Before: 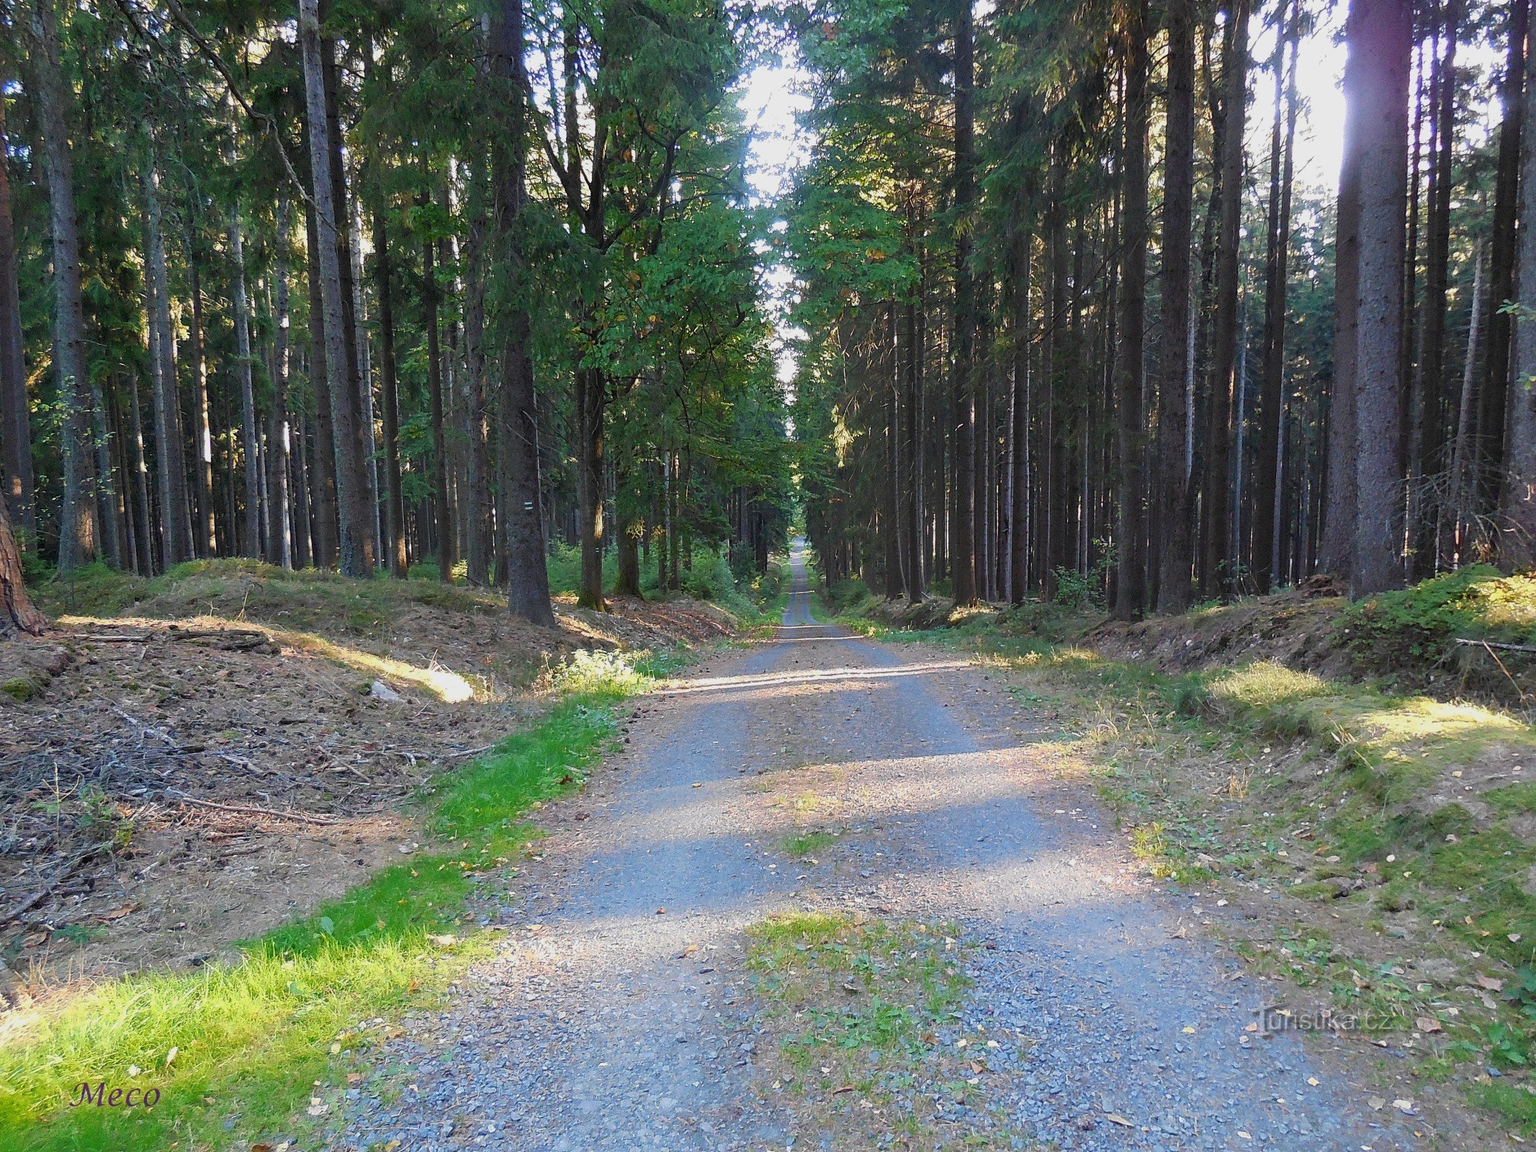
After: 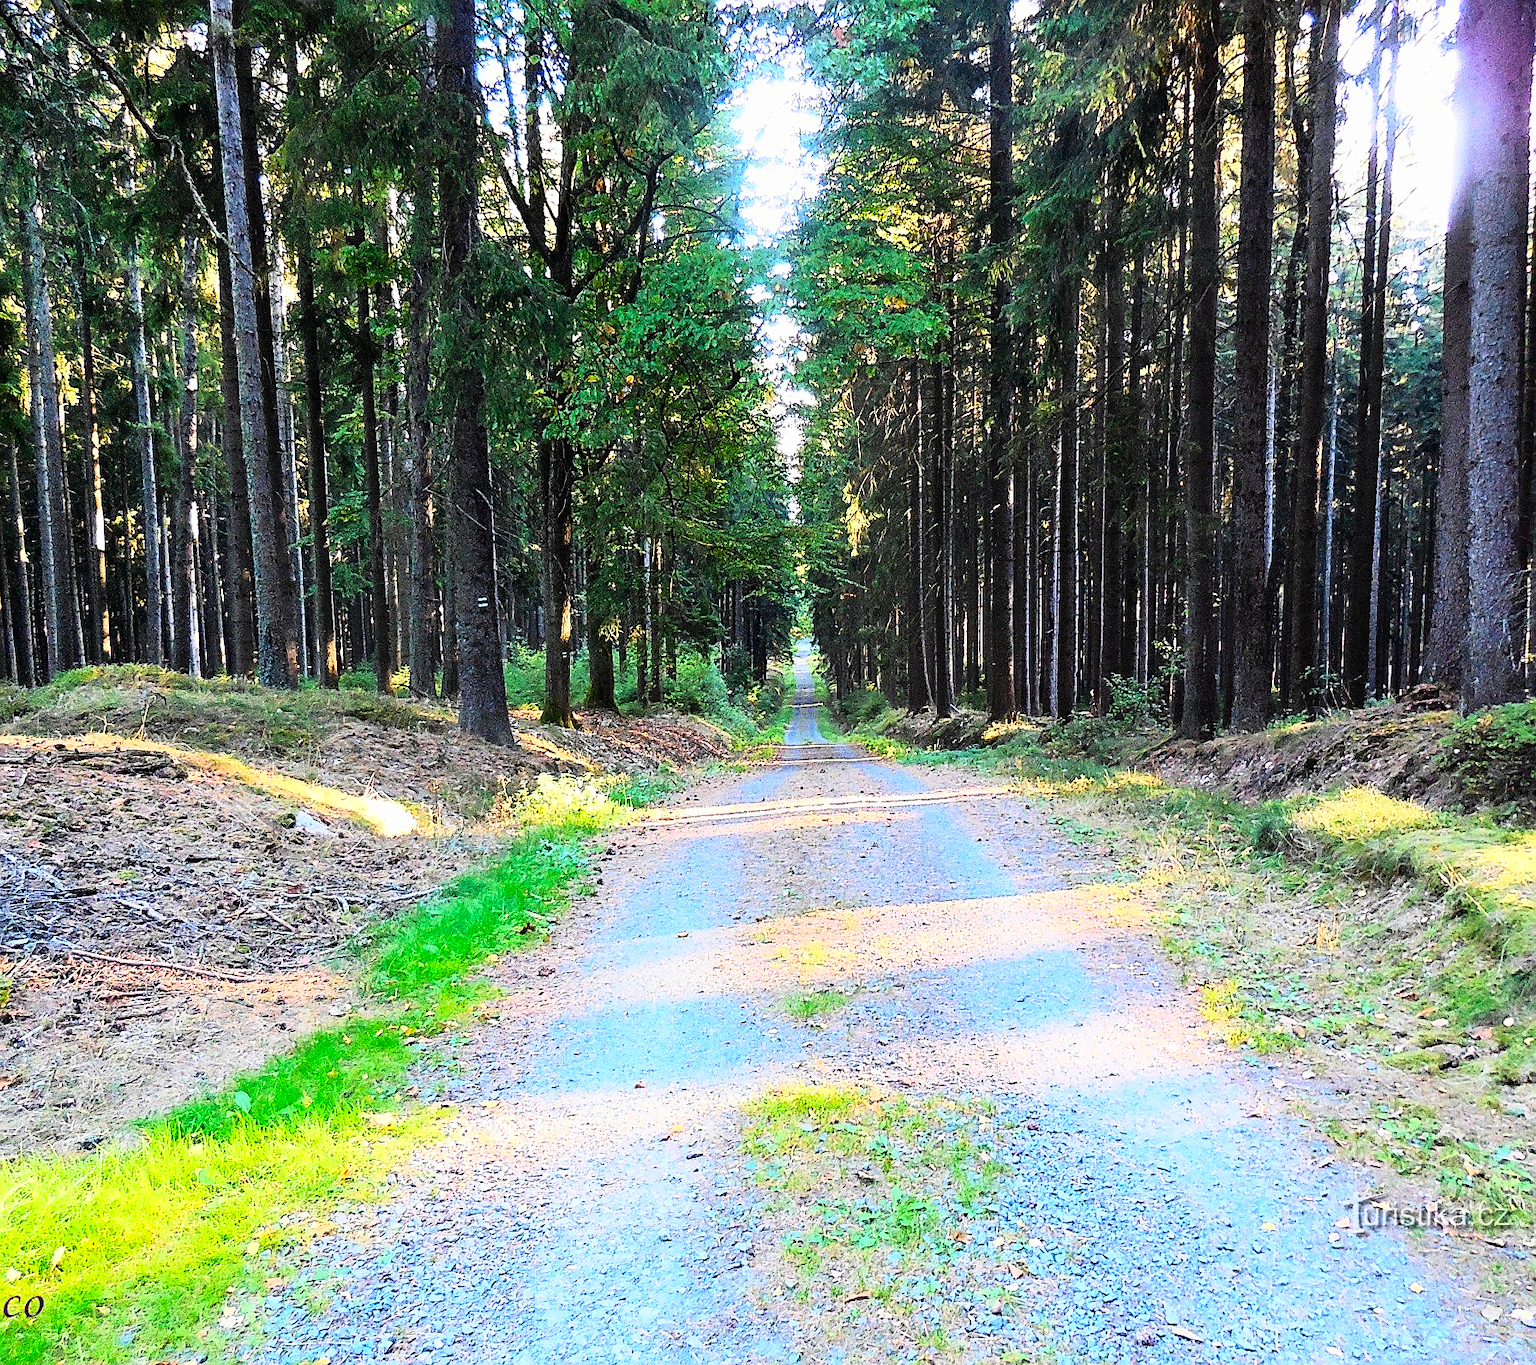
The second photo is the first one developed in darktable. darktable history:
rgb curve: curves: ch0 [(0, 0) (0.21, 0.15) (0.24, 0.21) (0.5, 0.75) (0.75, 0.96) (0.89, 0.99) (1, 1)]; ch1 [(0, 0.02) (0.21, 0.13) (0.25, 0.2) (0.5, 0.67) (0.75, 0.9) (0.89, 0.97) (1, 1)]; ch2 [(0, 0.02) (0.21, 0.13) (0.25, 0.2) (0.5, 0.67) (0.75, 0.9) (0.89, 0.97) (1, 1)], compensate middle gray true
sharpen: on, module defaults
color correction: saturation 1.34
crop: left 8.026%, right 7.374%
